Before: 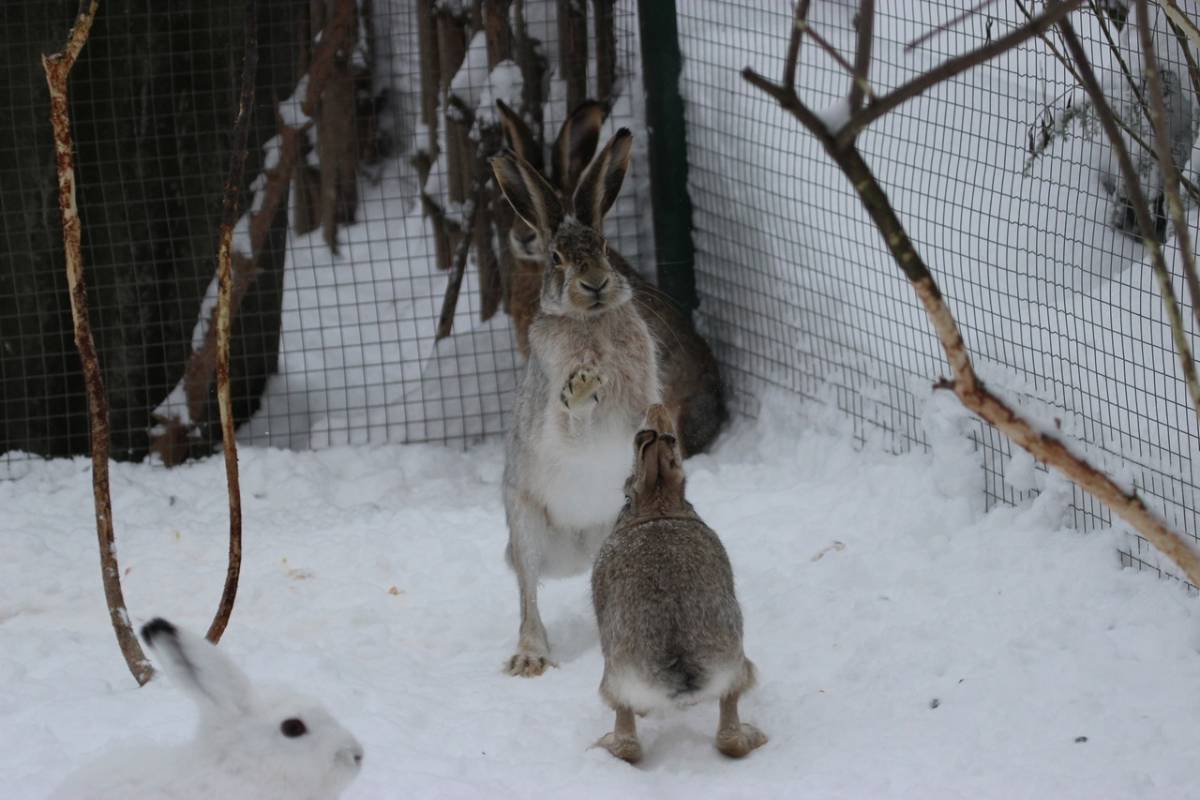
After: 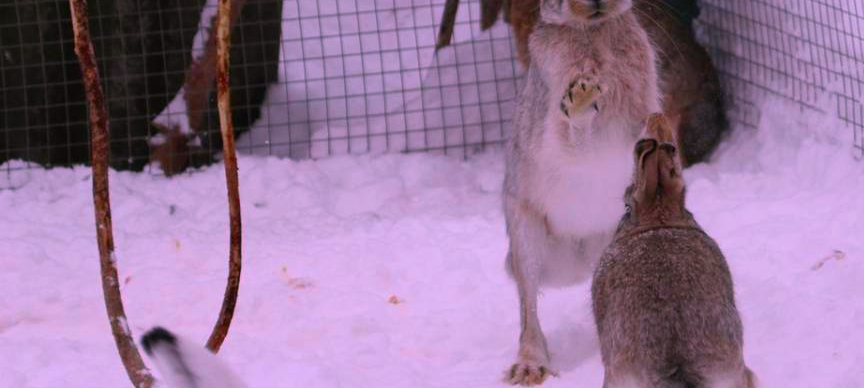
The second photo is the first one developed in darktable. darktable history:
crop: top 36.498%, right 27.964%, bottom 14.995%
color correction: highlights a* 19.5, highlights b* -11.53, saturation 1.69
